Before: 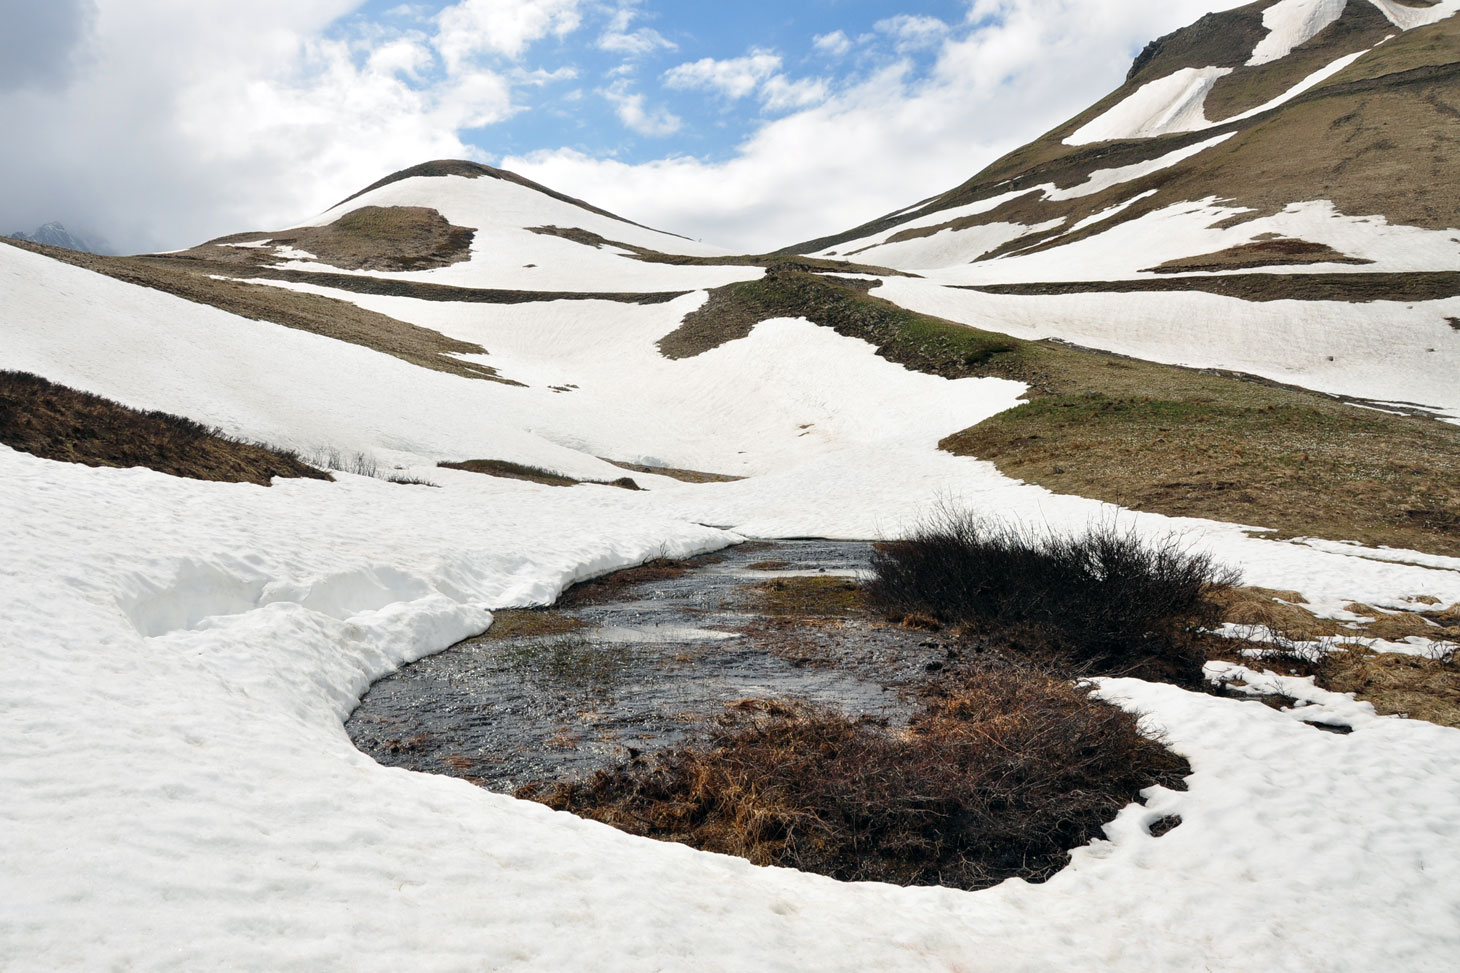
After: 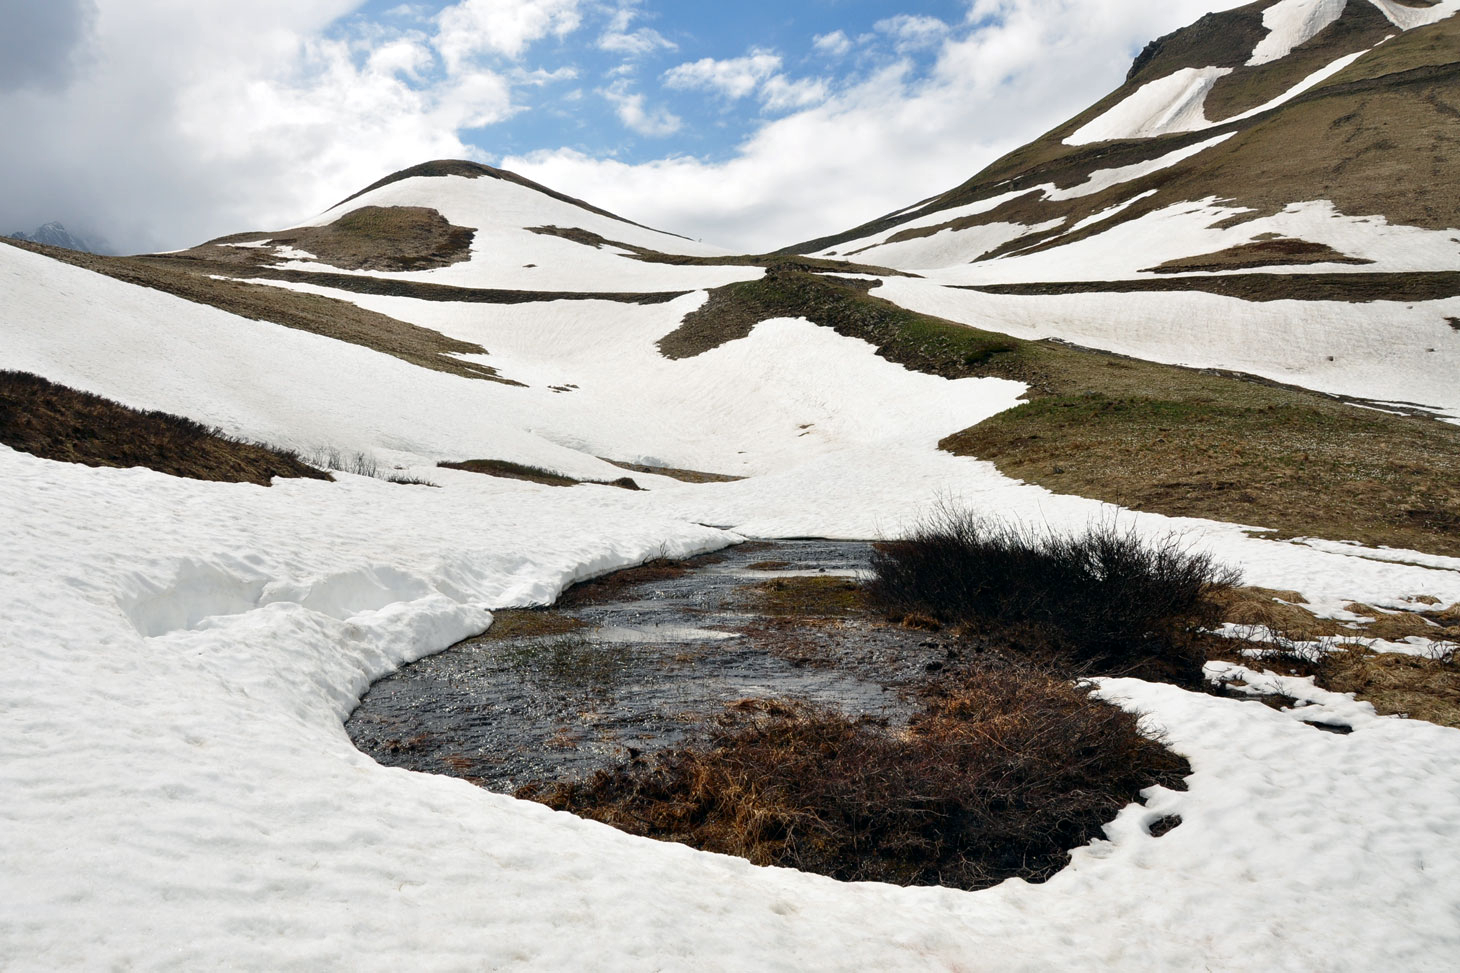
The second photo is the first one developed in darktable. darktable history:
contrast brightness saturation: brightness -0.094
